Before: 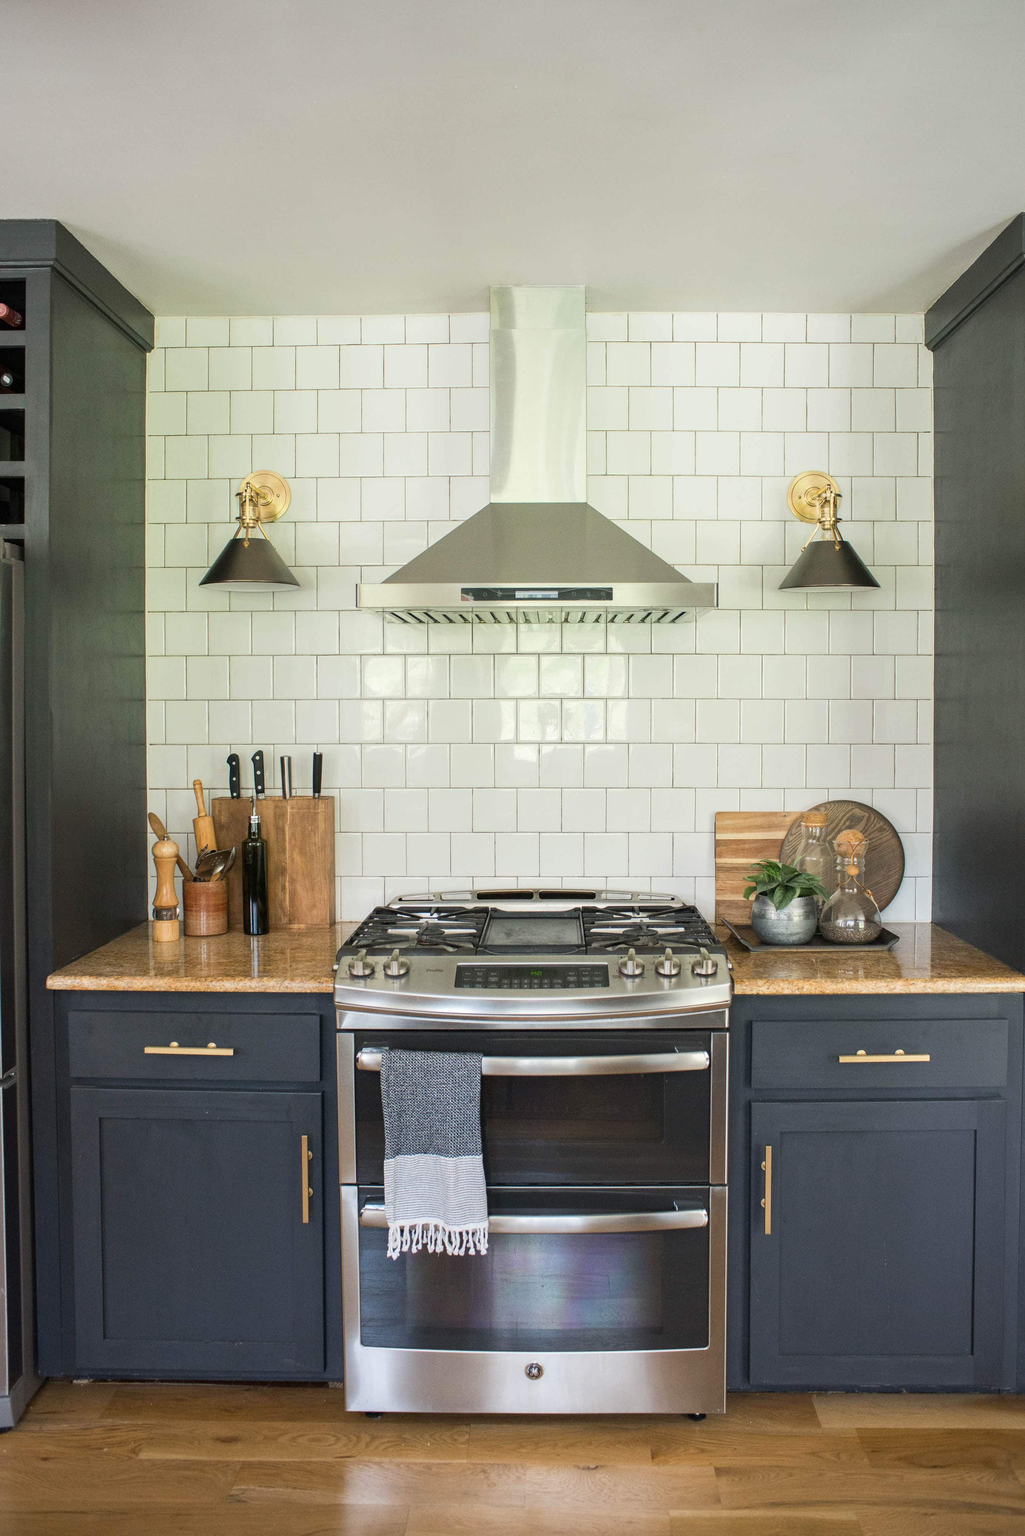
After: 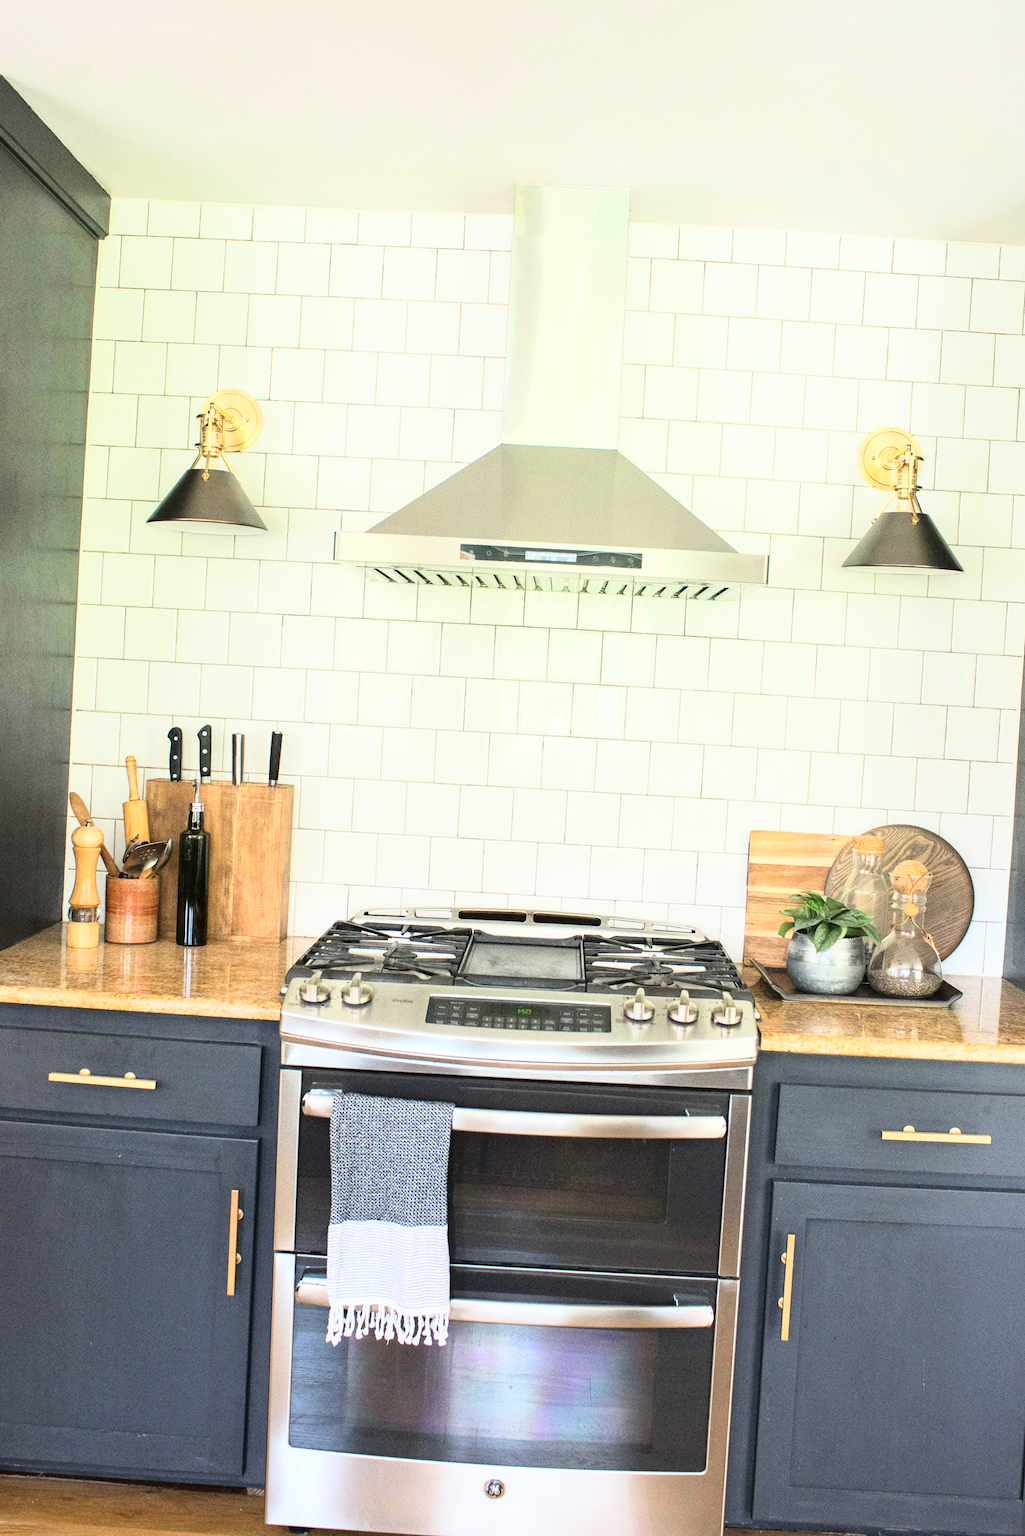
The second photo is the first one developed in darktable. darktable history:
base curve: curves: ch0 [(0, 0) (0.018, 0.026) (0.143, 0.37) (0.33, 0.731) (0.458, 0.853) (0.735, 0.965) (0.905, 0.986) (1, 1)]
crop and rotate: angle -3.27°, left 5.211%, top 5.211%, right 4.607%, bottom 4.607%
